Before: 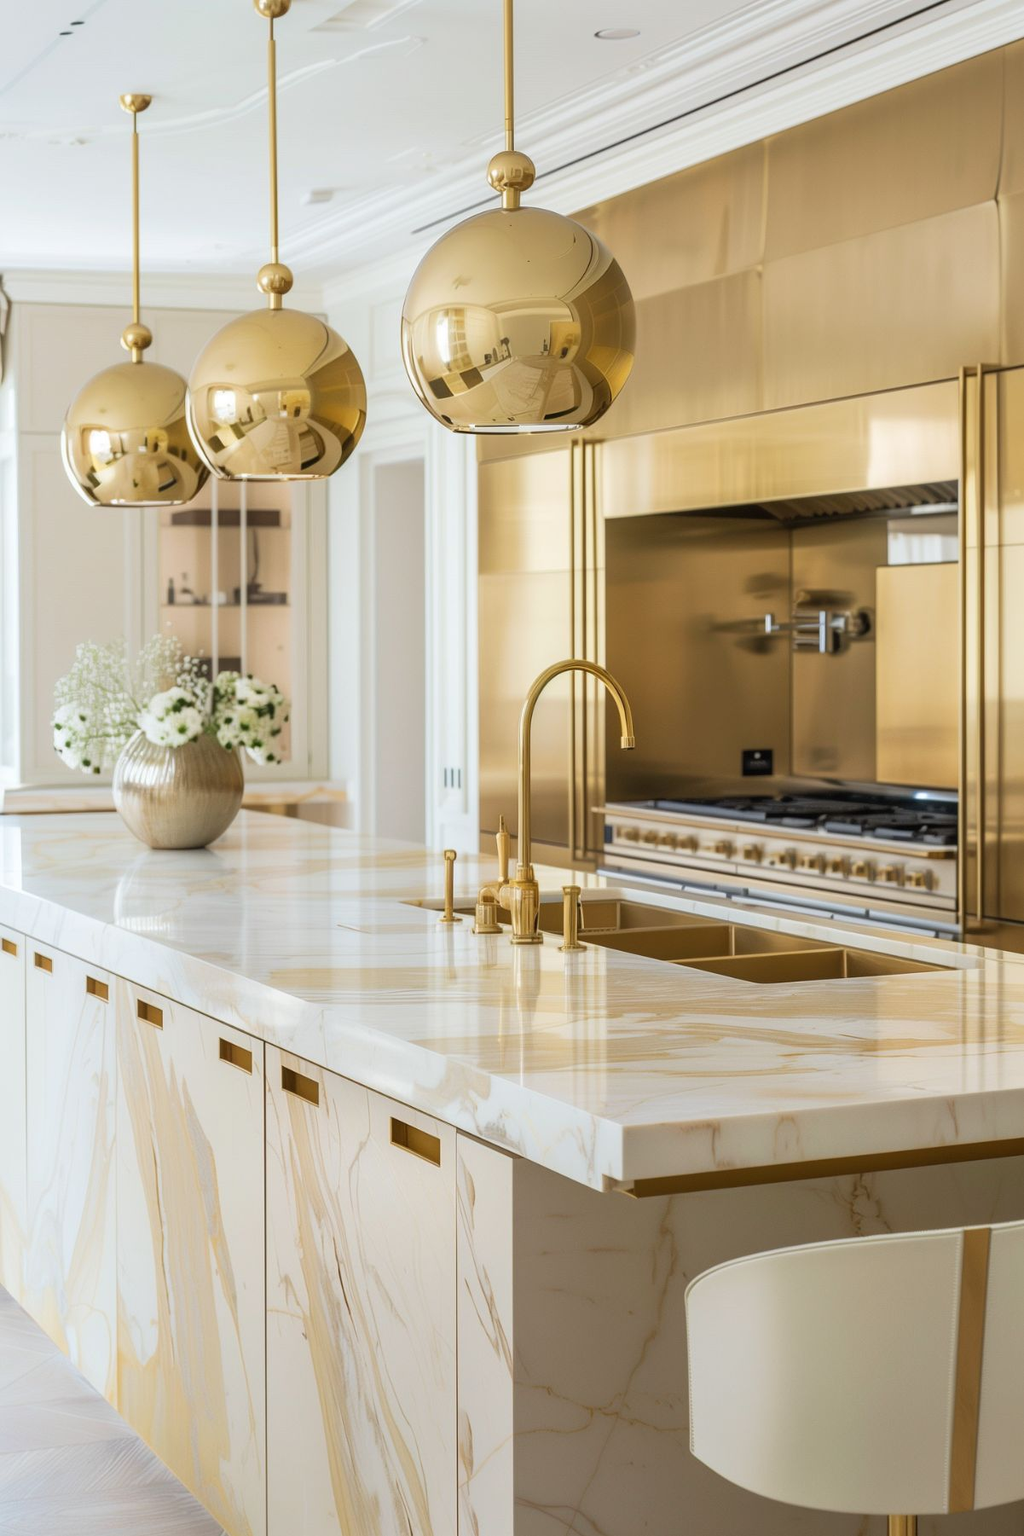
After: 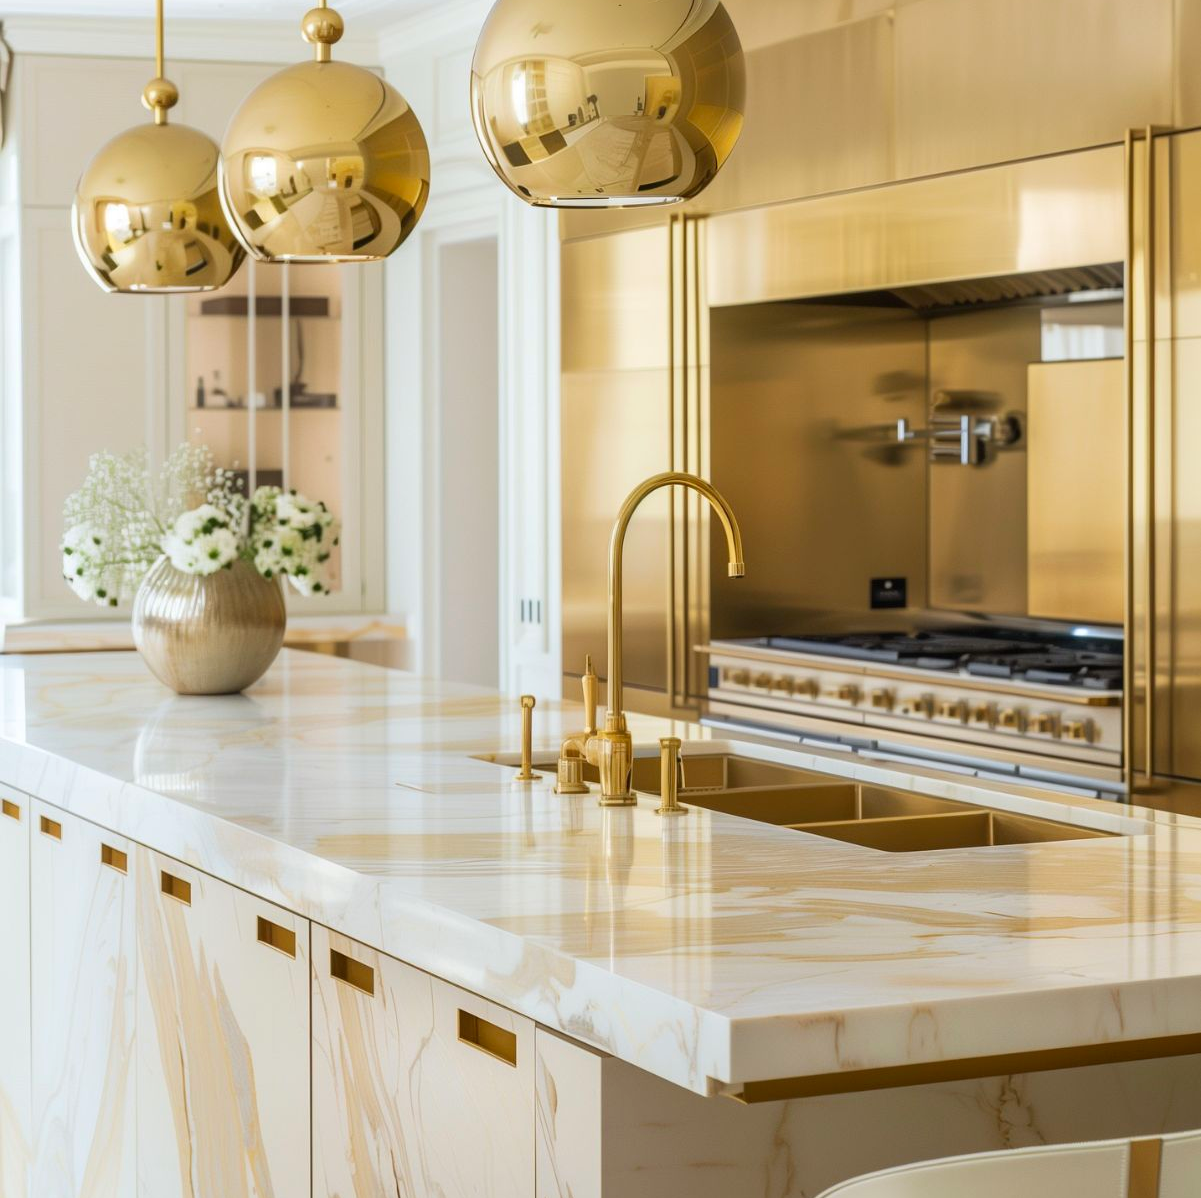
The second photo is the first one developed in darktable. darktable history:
crop: top 16.727%, bottom 16.727%
contrast brightness saturation: contrast 0.04, saturation 0.16
white balance: emerald 1
